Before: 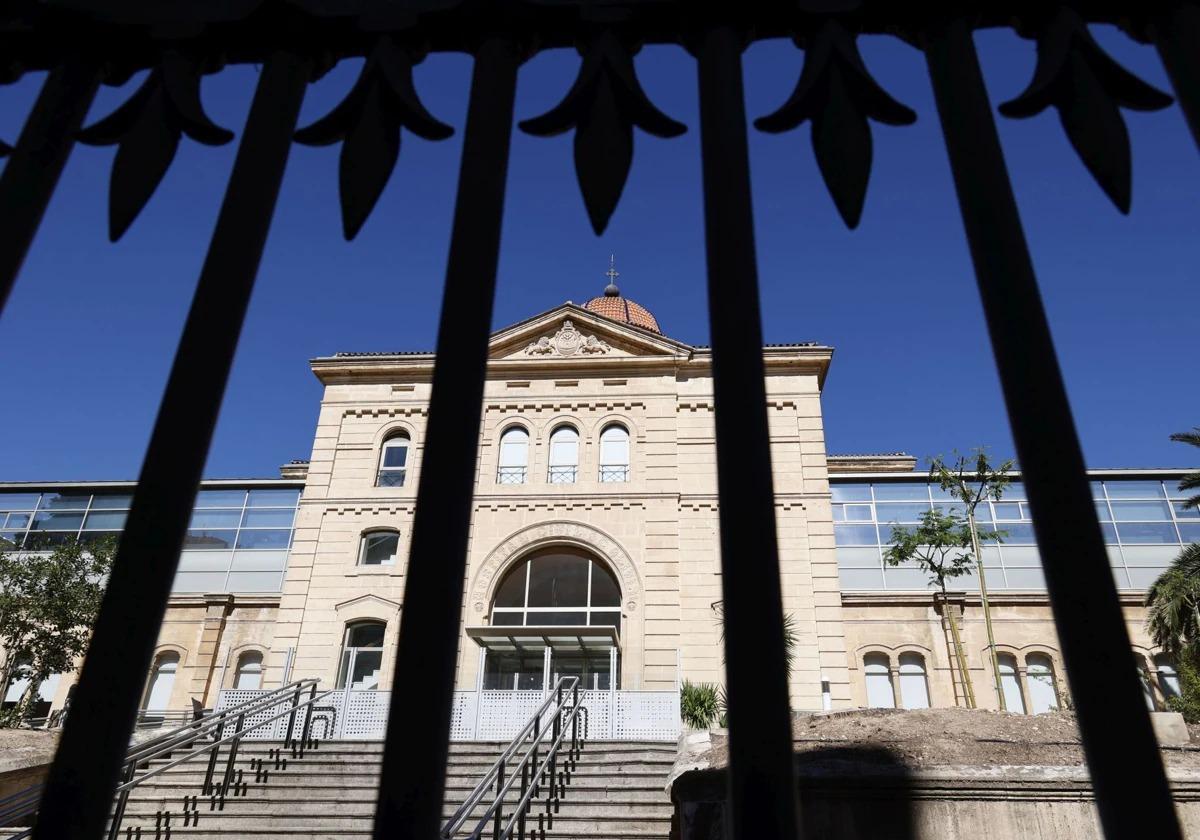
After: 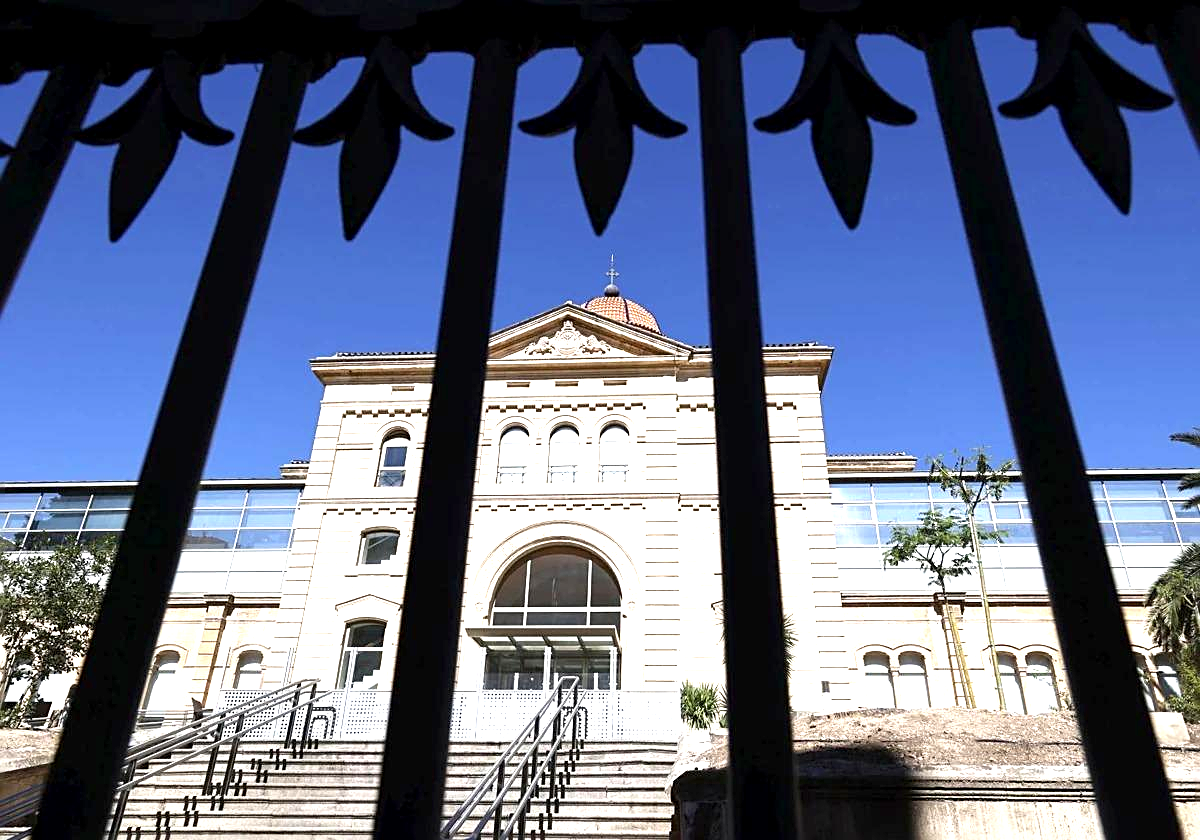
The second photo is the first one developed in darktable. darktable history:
sharpen: on, module defaults
exposure: black level correction 0.001, exposure 1.129 EV, compensate exposure bias true, compensate highlight preservation false
